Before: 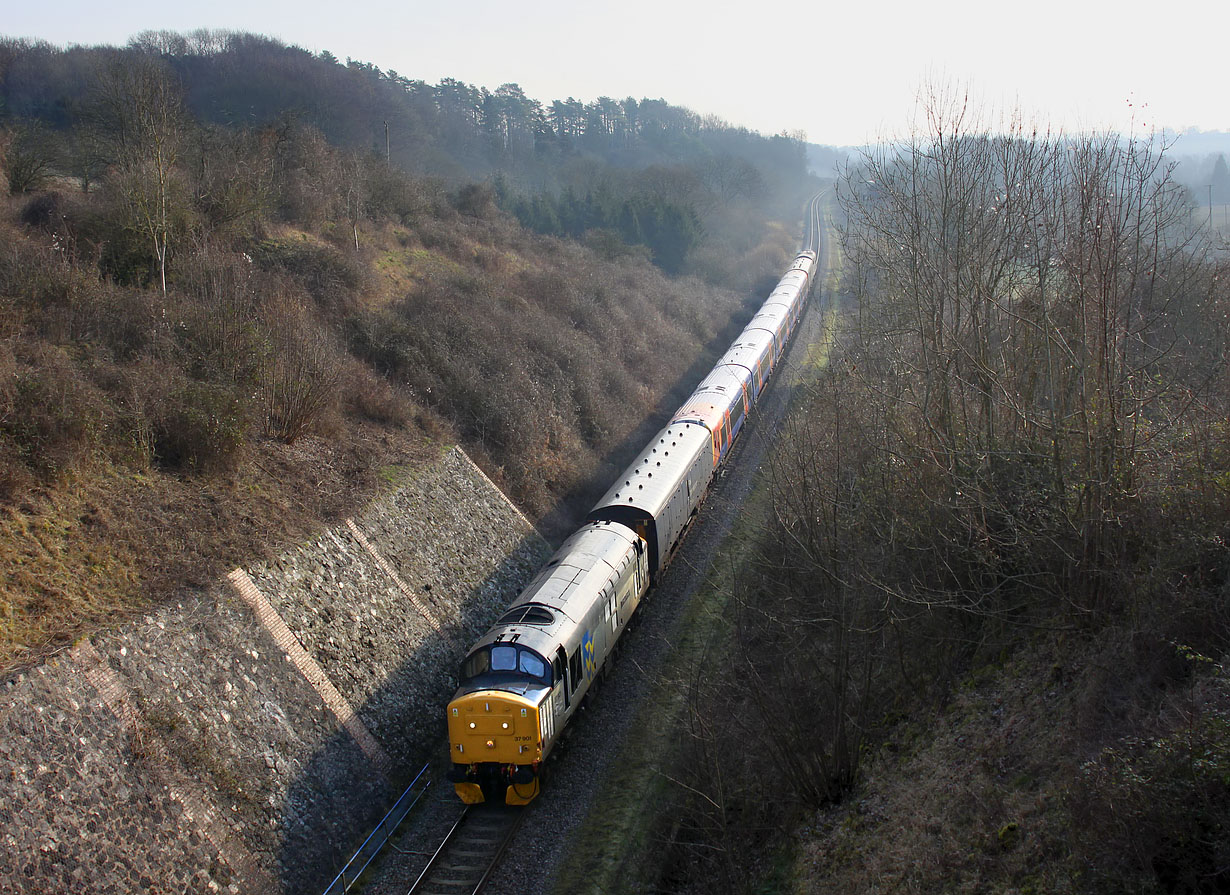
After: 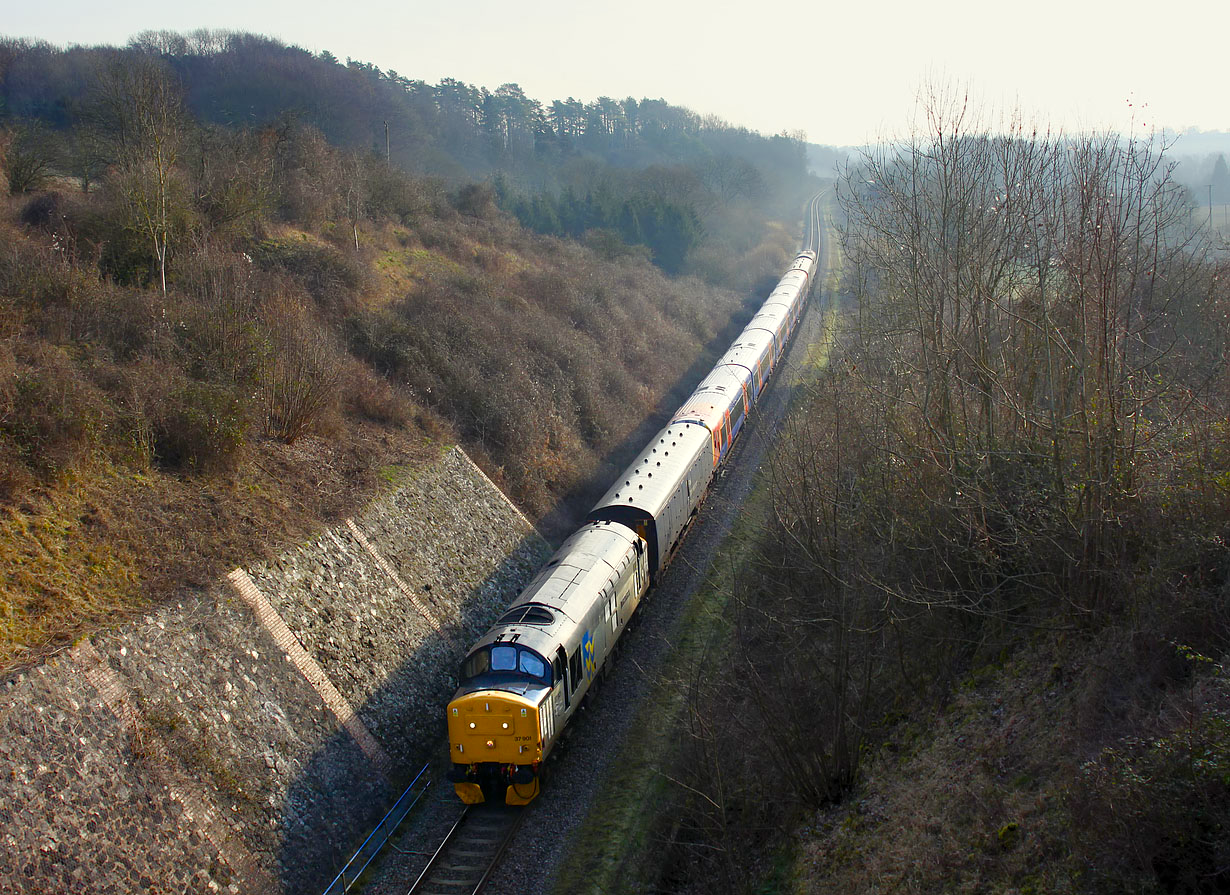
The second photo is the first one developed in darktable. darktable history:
color balance rgb: highlights gain › luminance 5.58%, highlights gain › chroma 2.616%, highlights gain › hue 92.15°, perceptual saturation grading › global saturation 0.226%, perceptual saturation grading › highlights -16.871%, perceptual saturation grading › mid-tones 32.91%, perceptual saturation grading › shadows 50.449%
